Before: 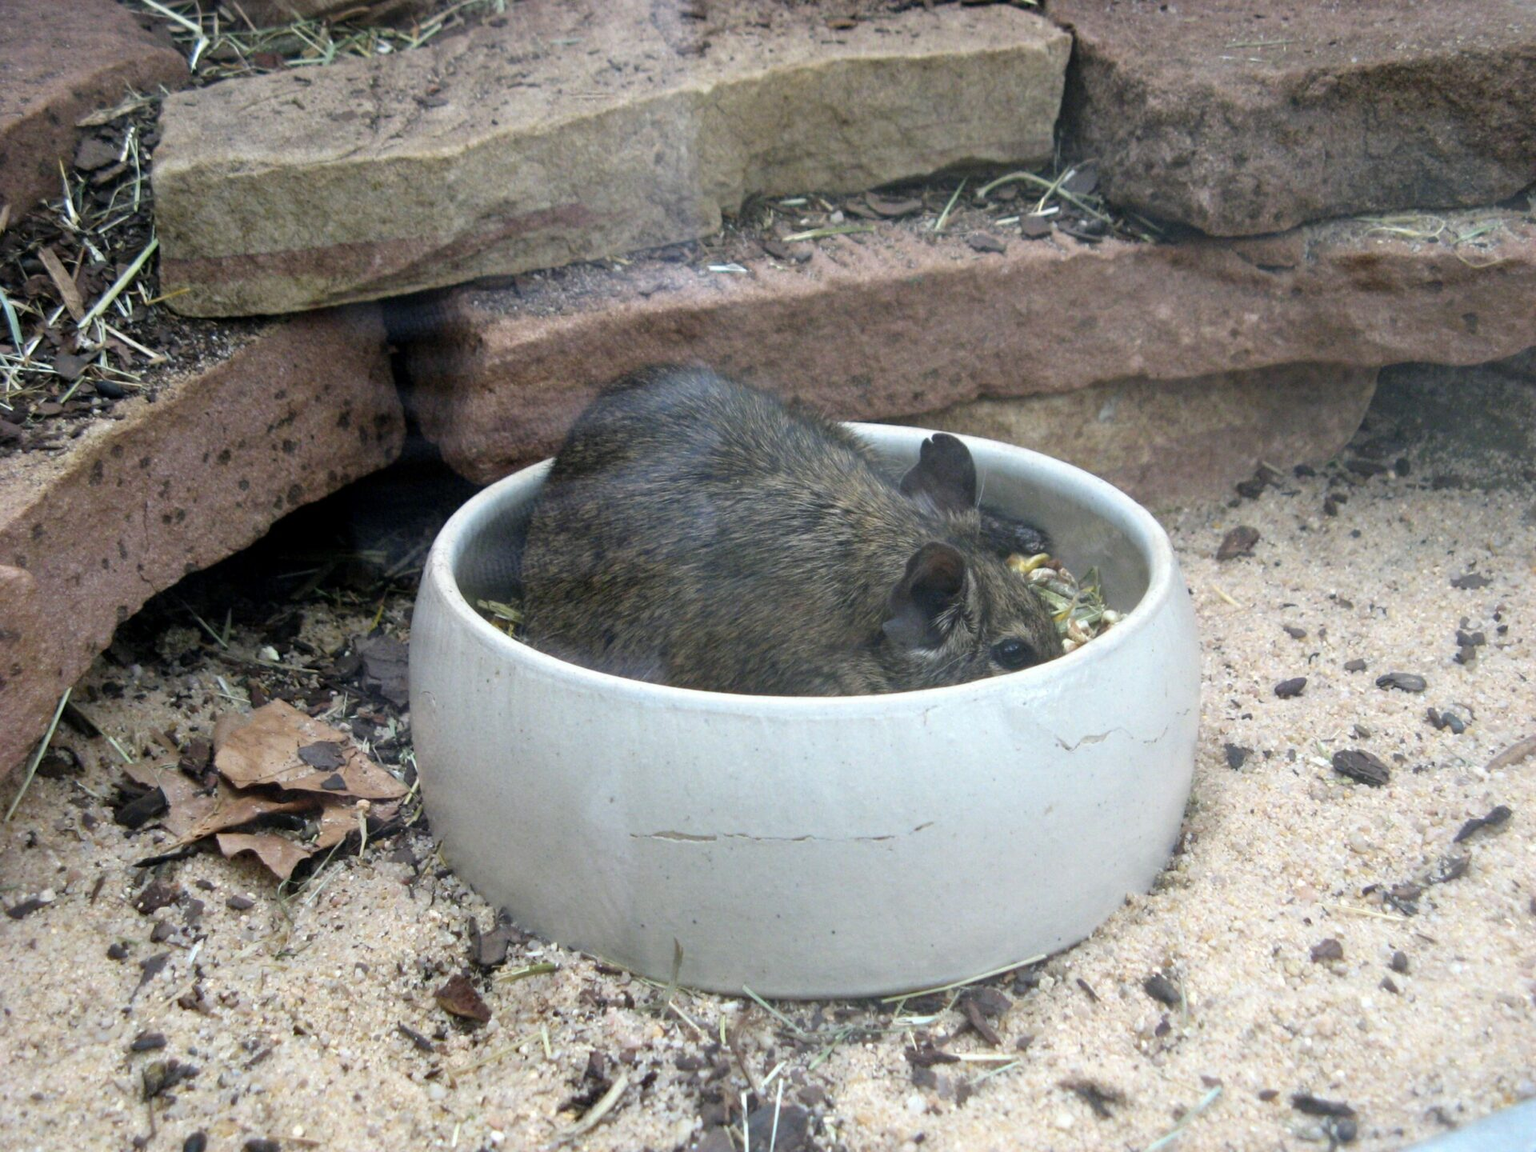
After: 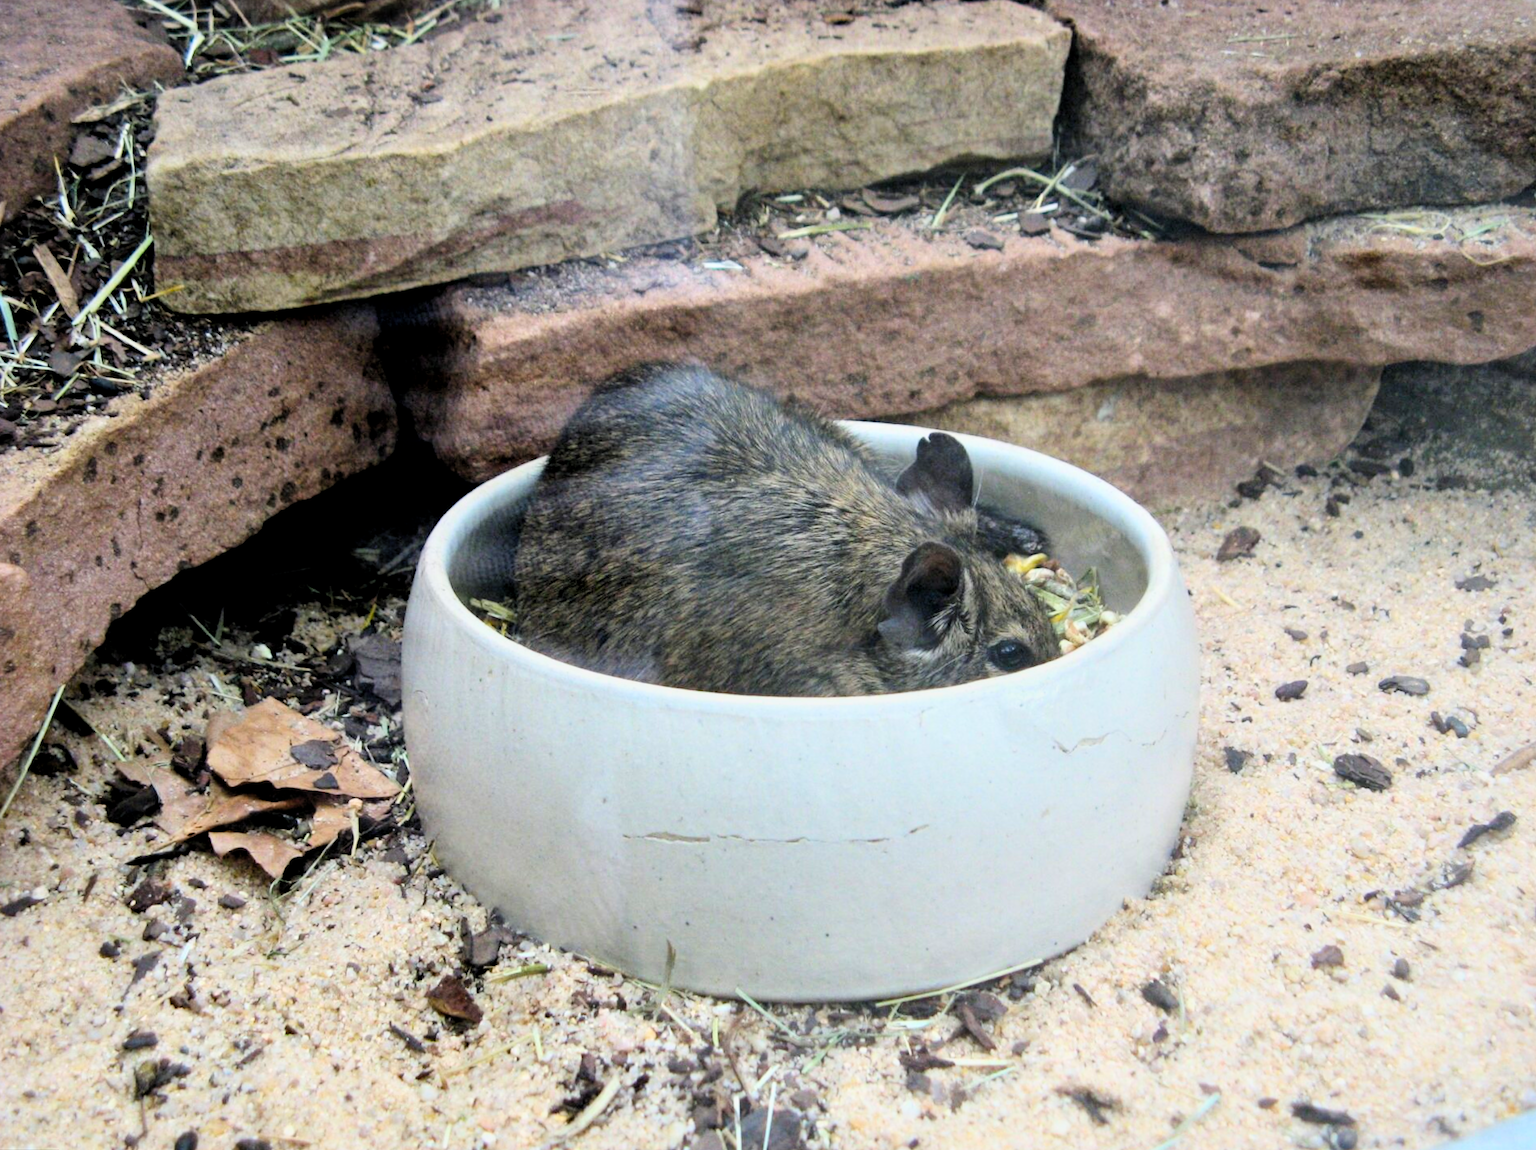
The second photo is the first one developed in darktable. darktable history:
exposure: compensate exposure bias true, compensate highlight preservation false
contrast brightness saturation: contrast 0.2, brightness 0.16, saturation 0.22
rotate and perspective: rotation 0.192°, lens shift (horizontal) -0.015, crop left 0.005, crop right 0.996, crop top 0.006, crop bottom 0.99
local contrast: mode bilateral grid, contrast 25, coarseness 50, detail 123%, midtone range 0.2
filmic rgb: black relative exposure -7.75 EV, white relative exposure 4.4 EV, threshold 3 EV, target black luminance 0%, hardness 3.76, latitude 50.51%, contrast 1.074, highlights saturation mix 10%, shadows ↔ highlights balance -0.22%, color science v4 (2020), enable highlight reconstruction true
tone curve: curves: ch0 [(0, 0) (0.584, 0.595) (1, 1)], preserve colors none
